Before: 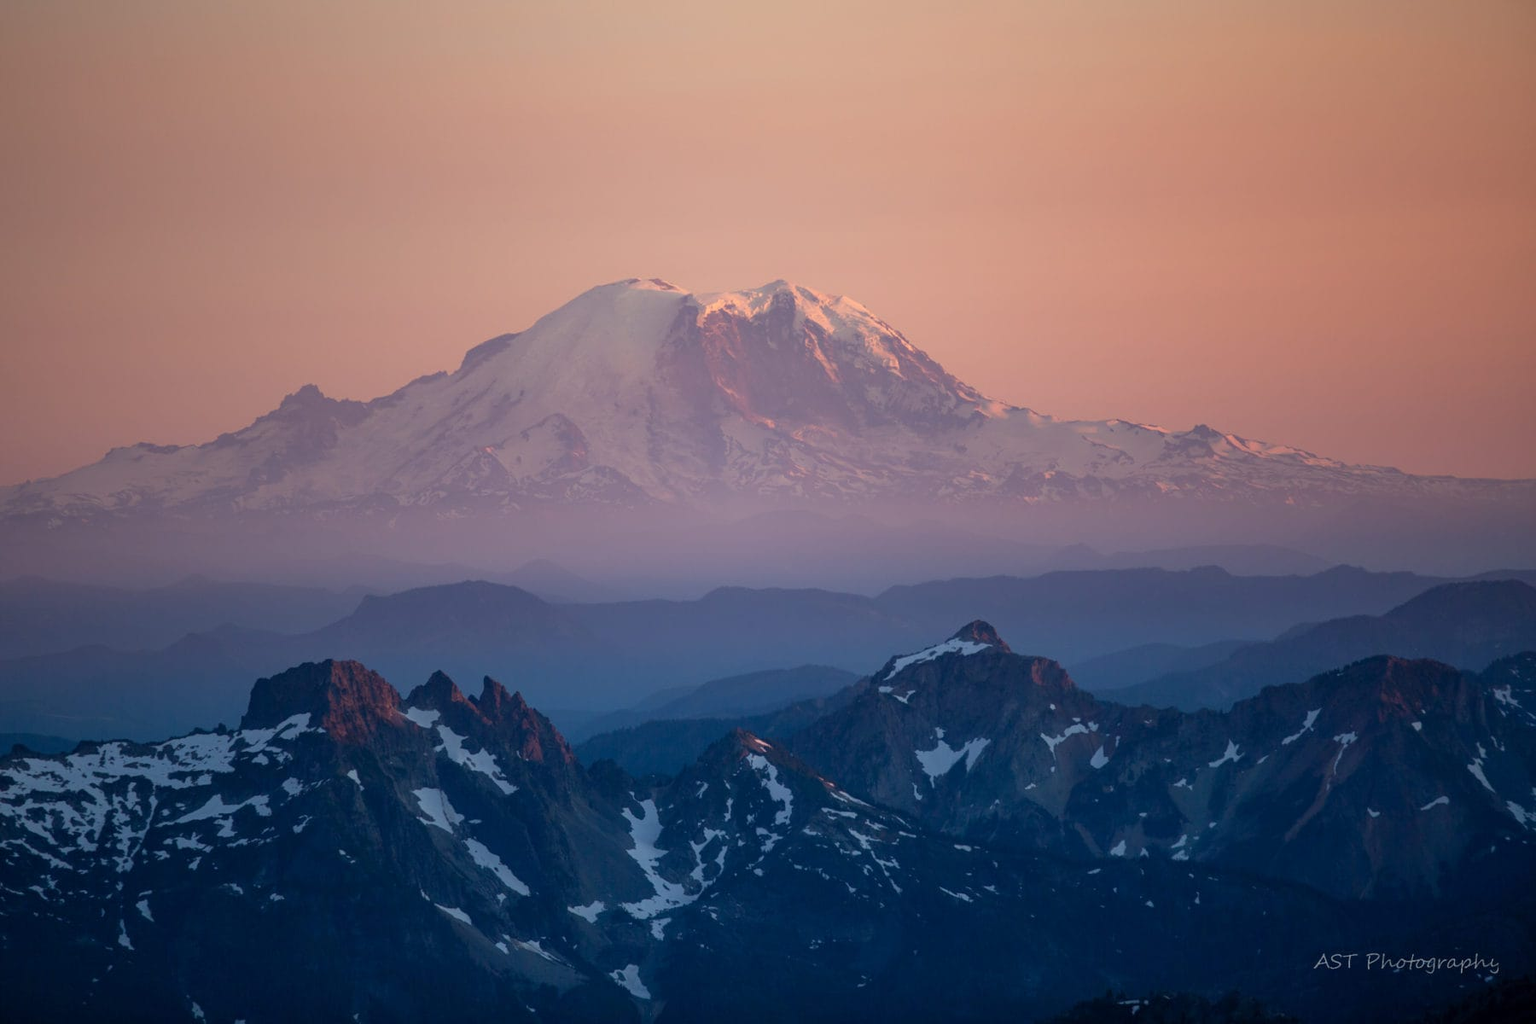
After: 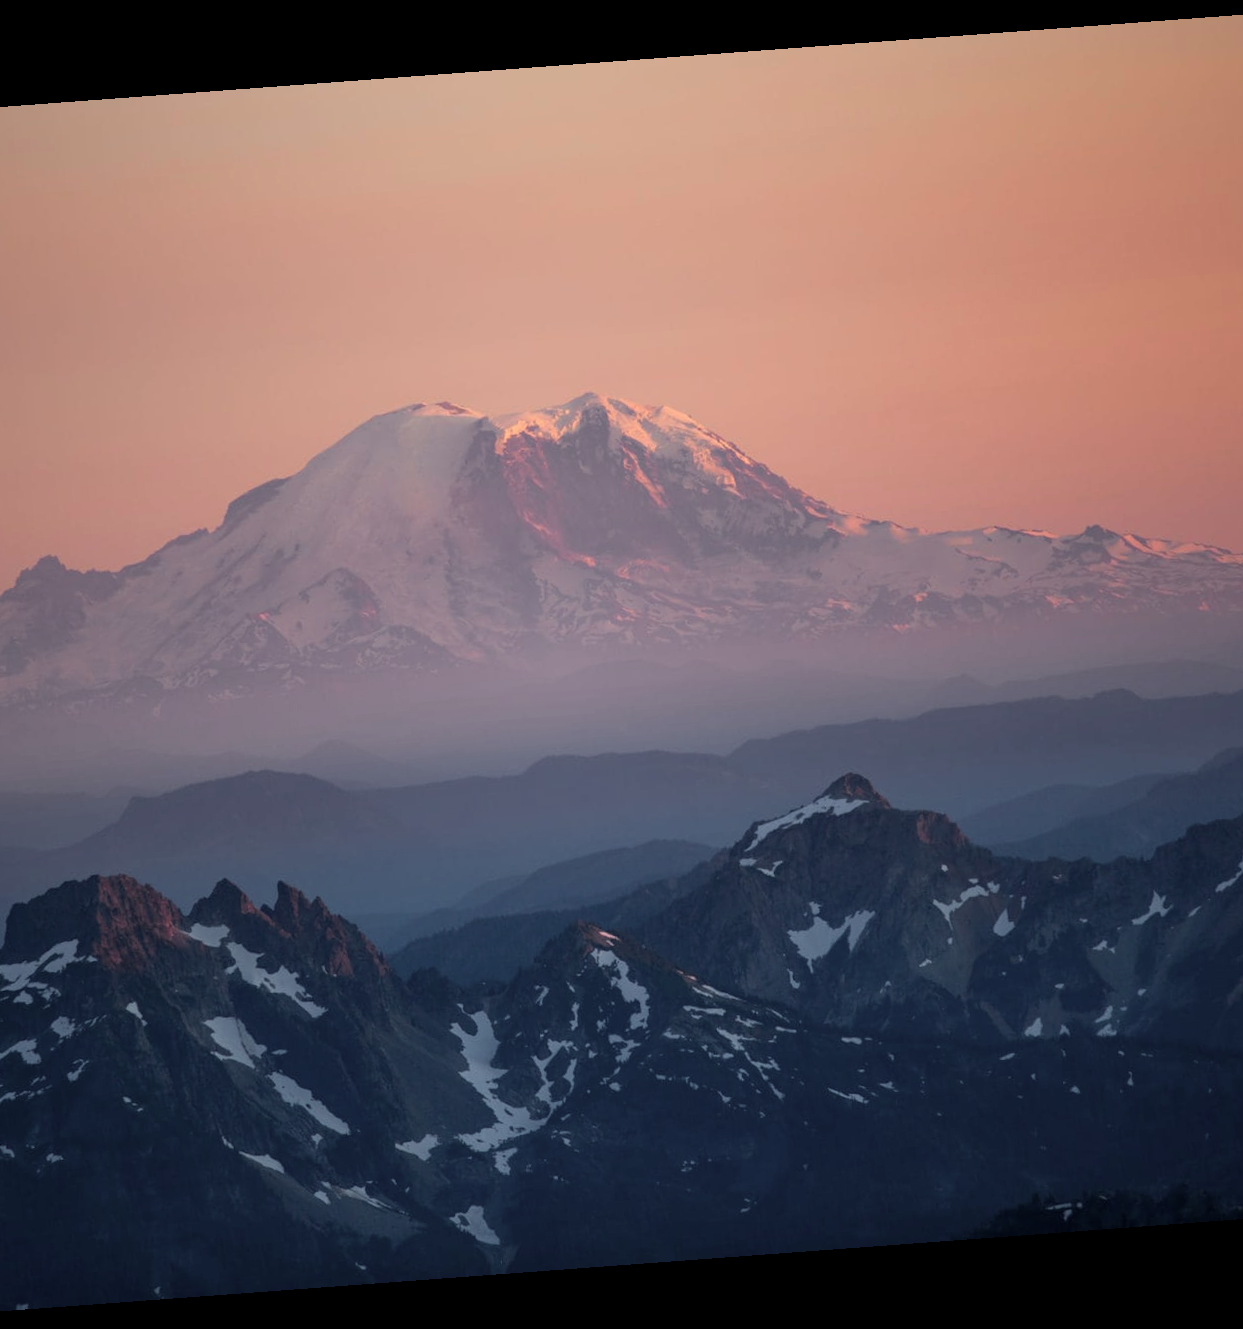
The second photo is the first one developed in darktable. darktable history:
color correction: saturation 0.8
color zones: curves: ch1 [(0, 0.679) (0.143, 0.647) (0.286, 0.261) (0.378, -0.011) (0.571, 0.396) (0.714, 0.399) (0.857, 0.406) (1, 0.679)]
crop and rotate: left 18.442%, right 15.508%
rotate and perspective: rotation -4.25°, automatic cropping off
